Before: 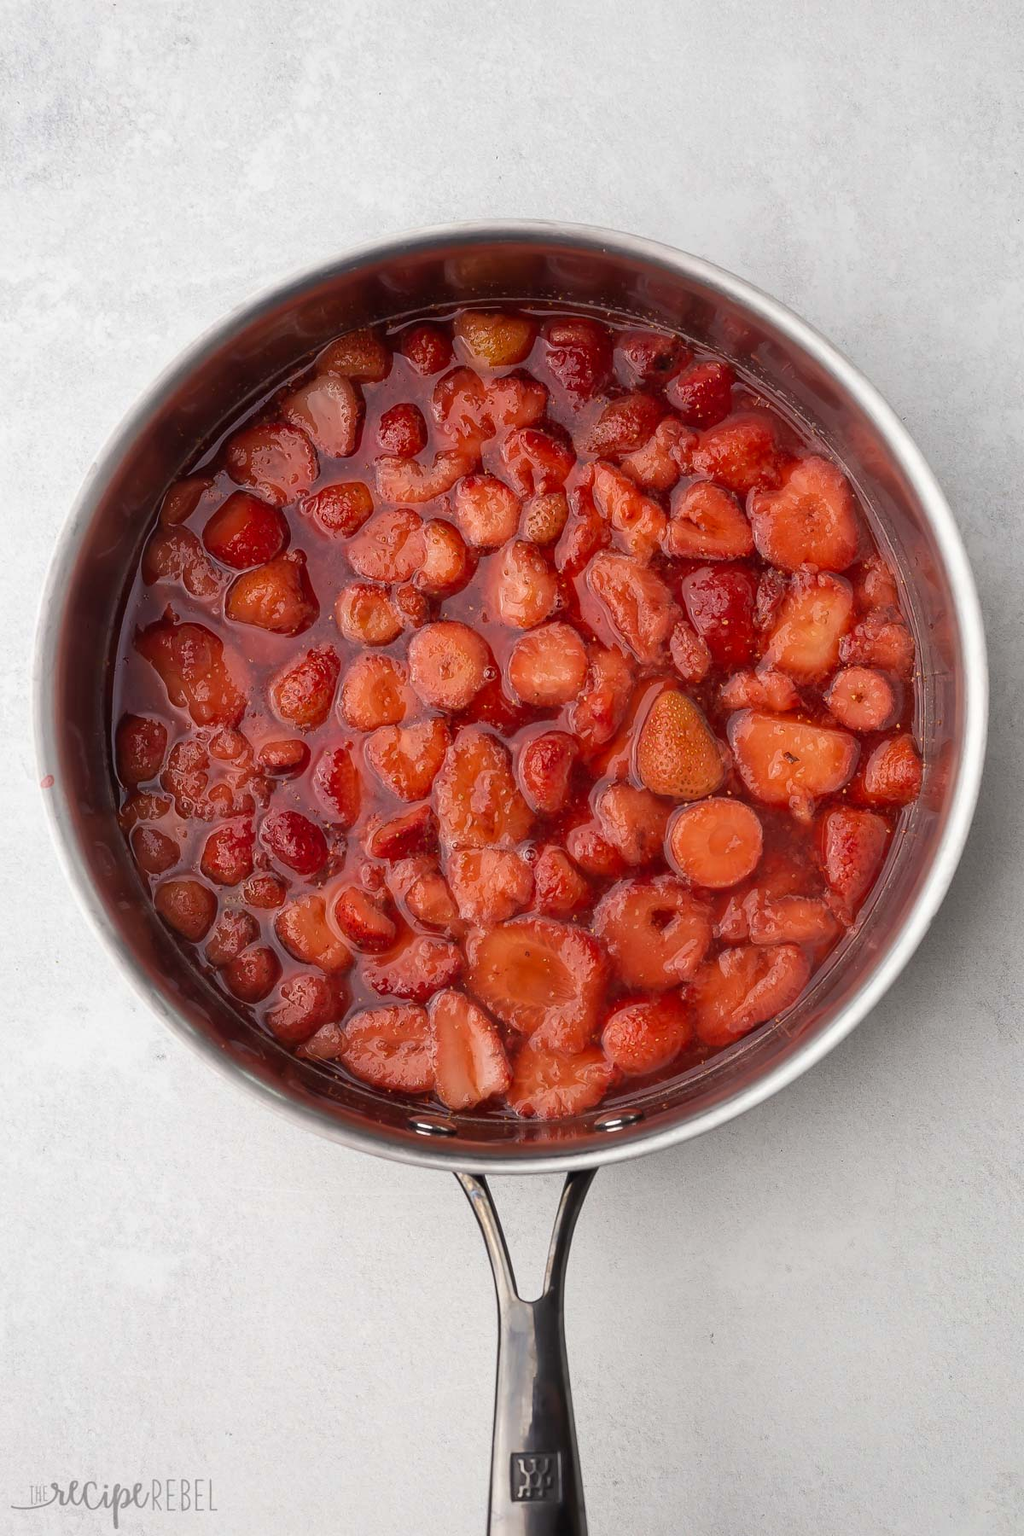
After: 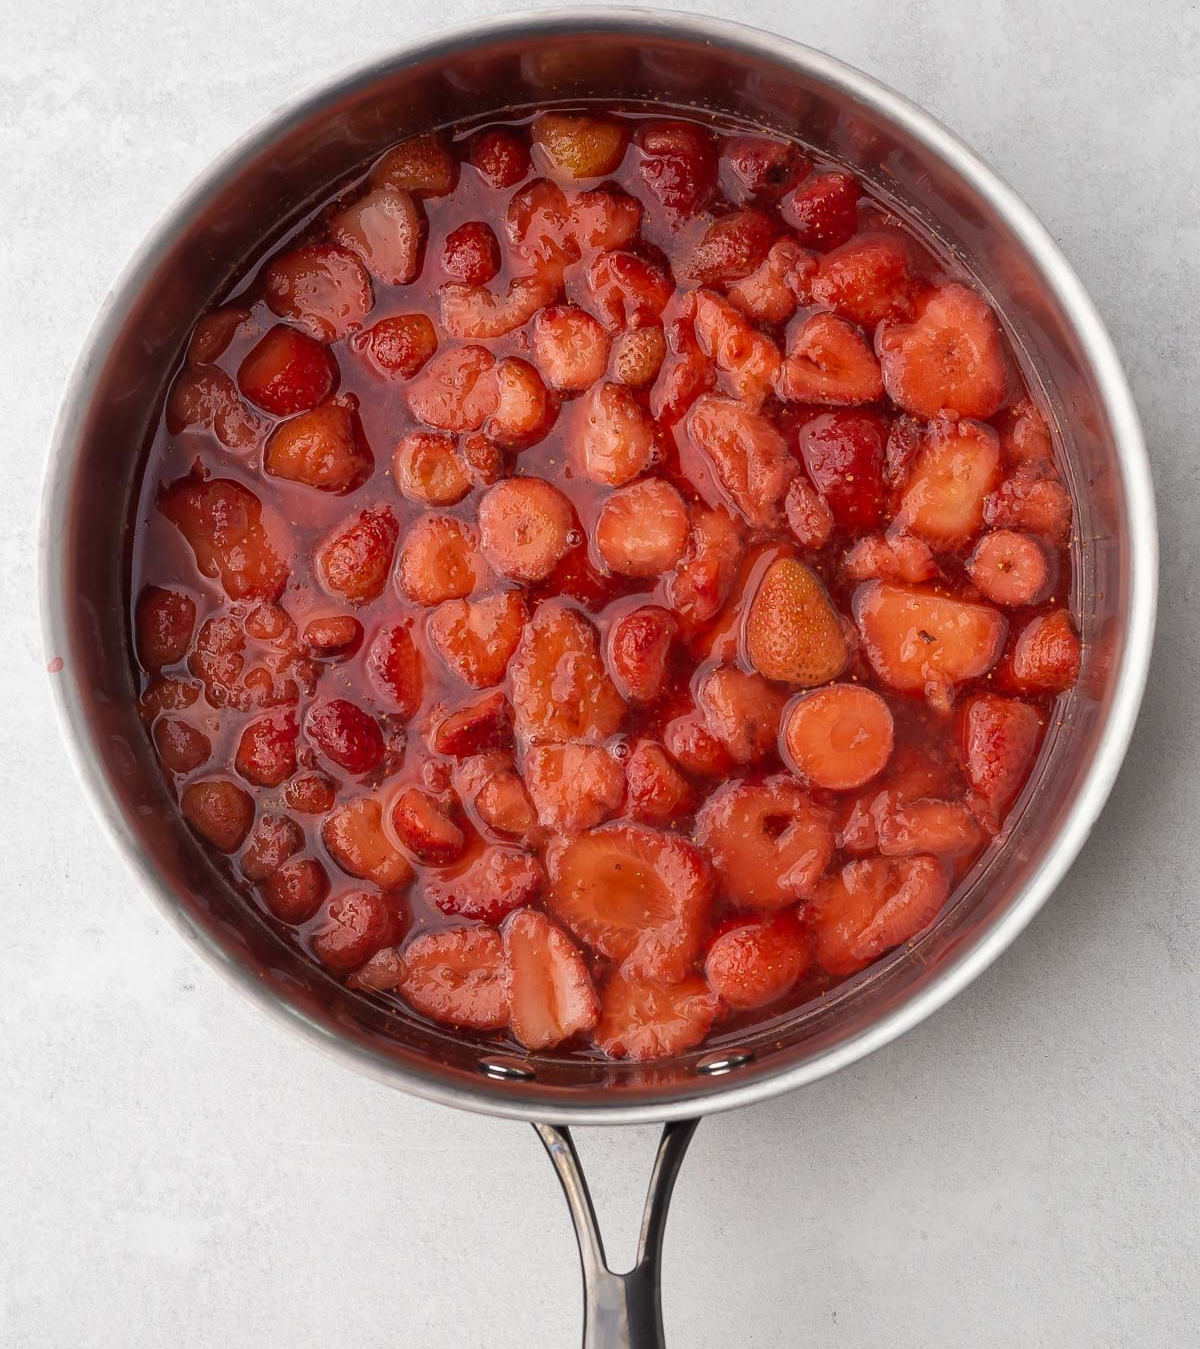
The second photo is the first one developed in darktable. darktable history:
crop: top 13.976%, bottom 11.055%
